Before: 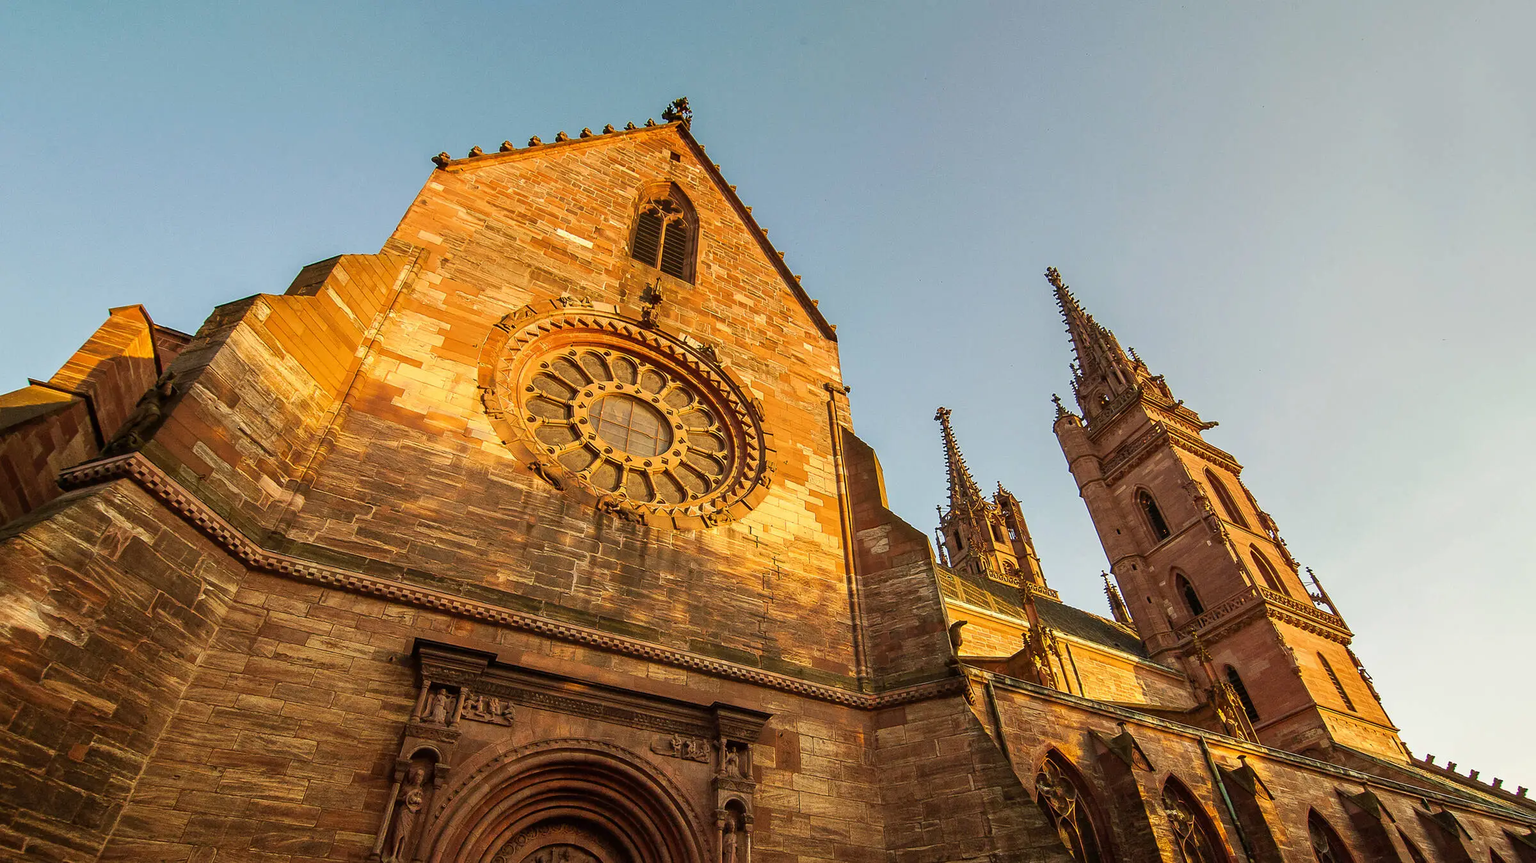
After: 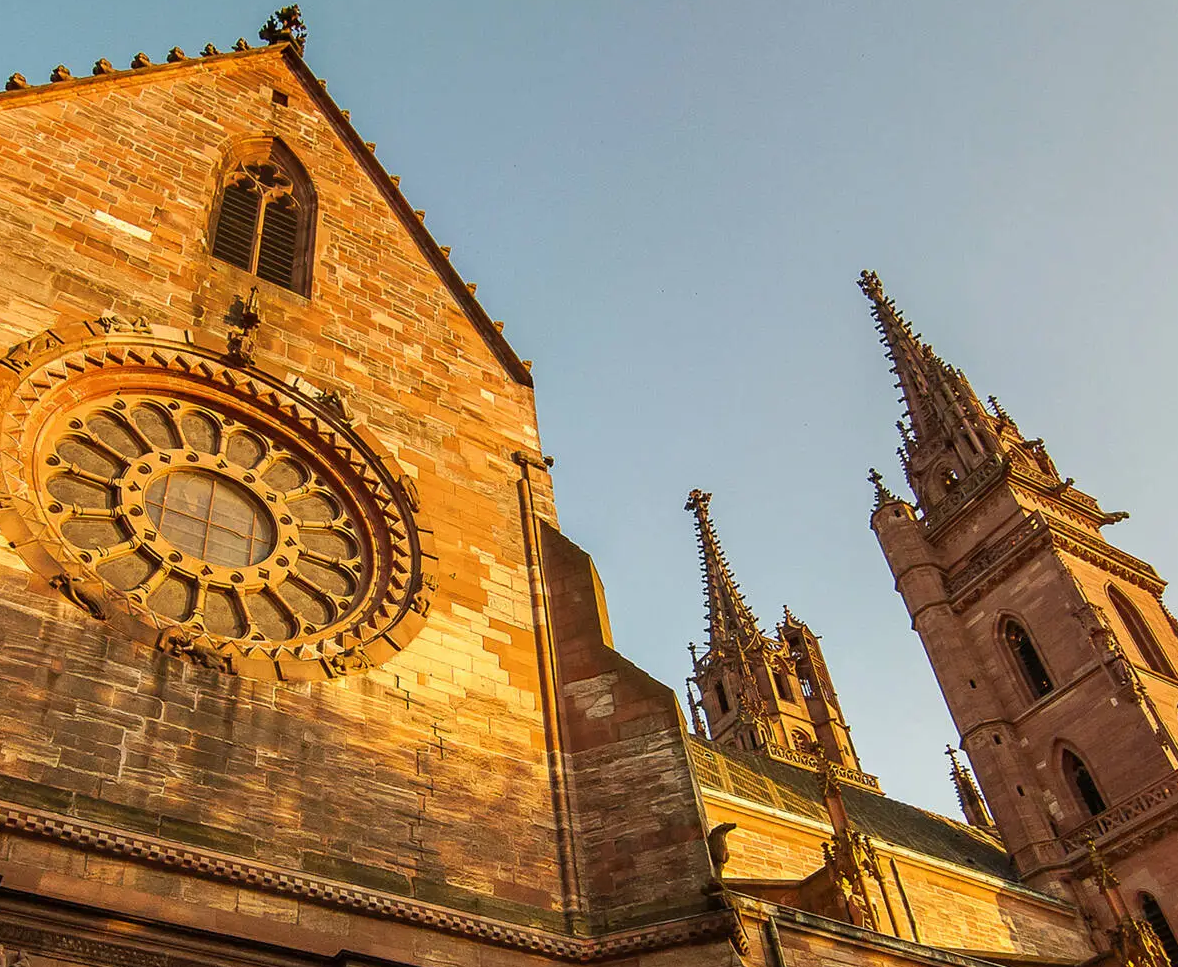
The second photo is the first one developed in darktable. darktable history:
crop: left 32.326%, top 10.926%, right 18.574%, bottom 17.348%
